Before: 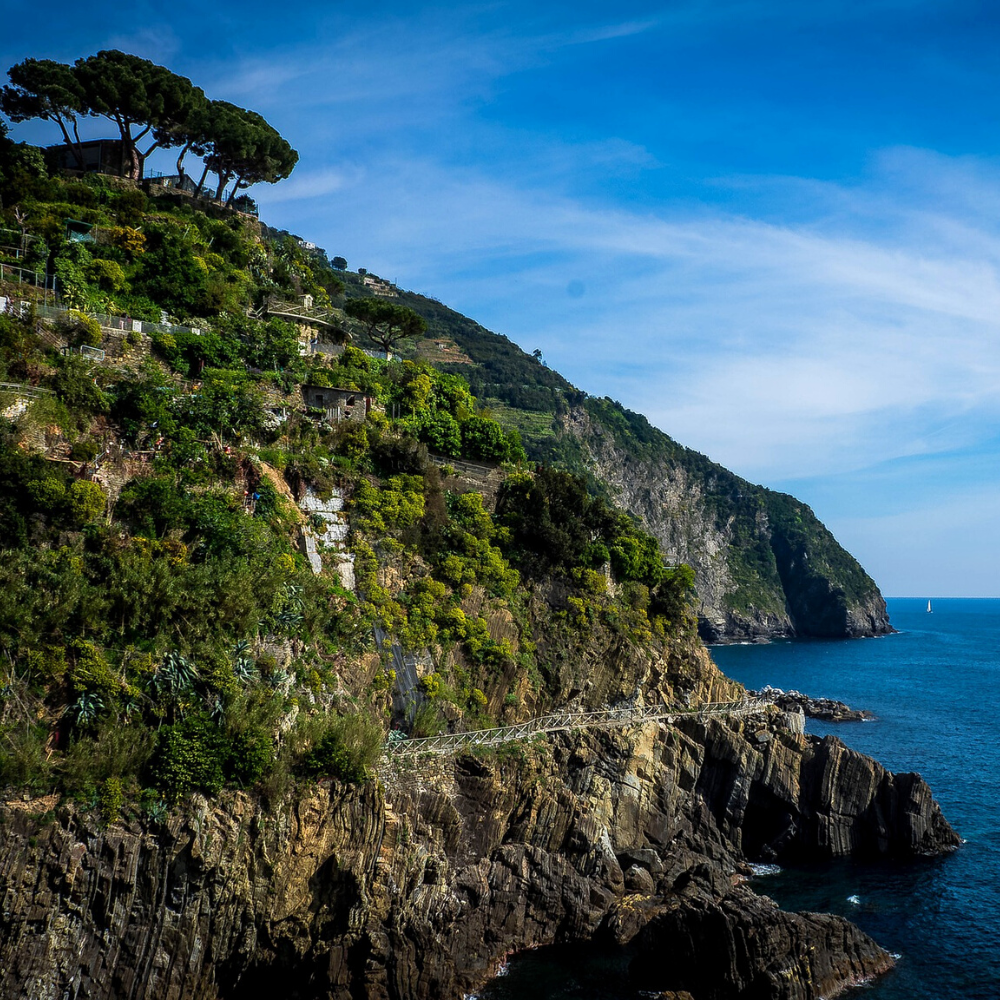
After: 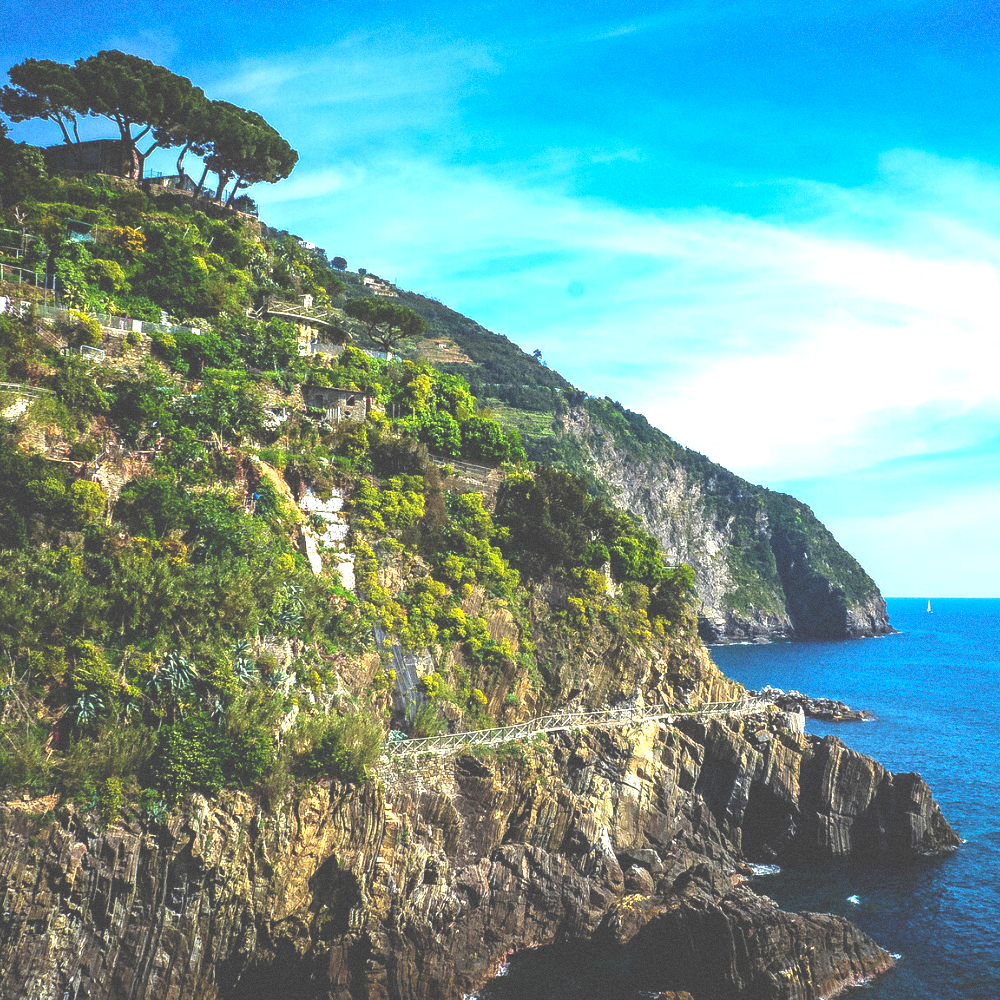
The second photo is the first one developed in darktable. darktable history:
grain: coarseness 0.09 ISO
contrast brightness saturation: contrast 0.04, saturation 0.16
exposure: black level correction -0.023, exposure 1.397 EV, compensate highlight preservation false
